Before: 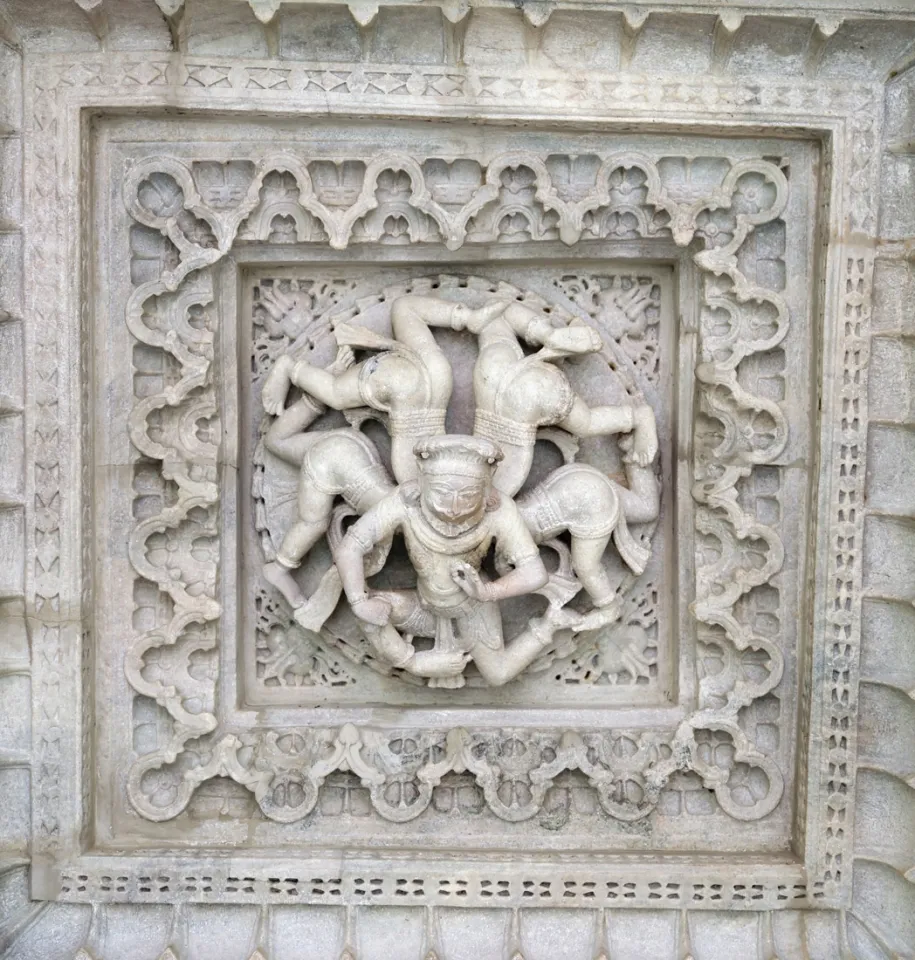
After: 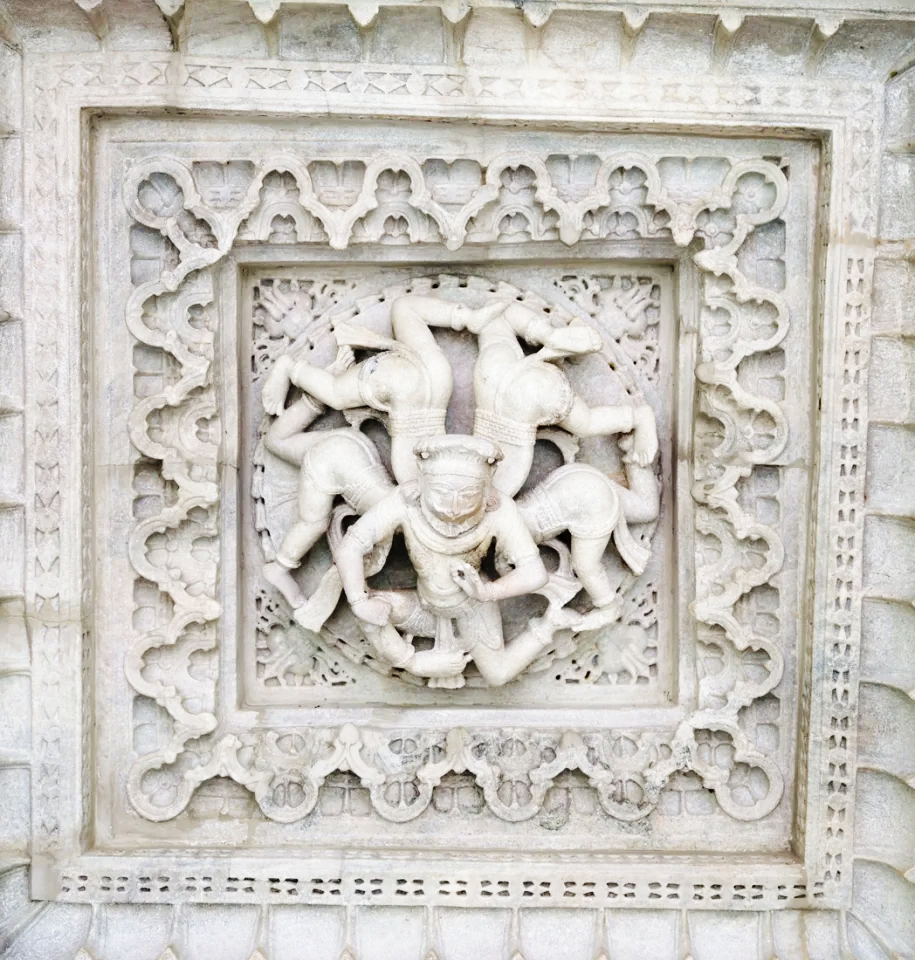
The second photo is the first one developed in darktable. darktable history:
base curve: curves: ch0 [(0, 0) (0.036, 0.025) (0.121, 0.166) (0.206, 0.329) (0.605, 0.79) (1, 1)], preserve colors none
tone equalizer: on, module defaults
